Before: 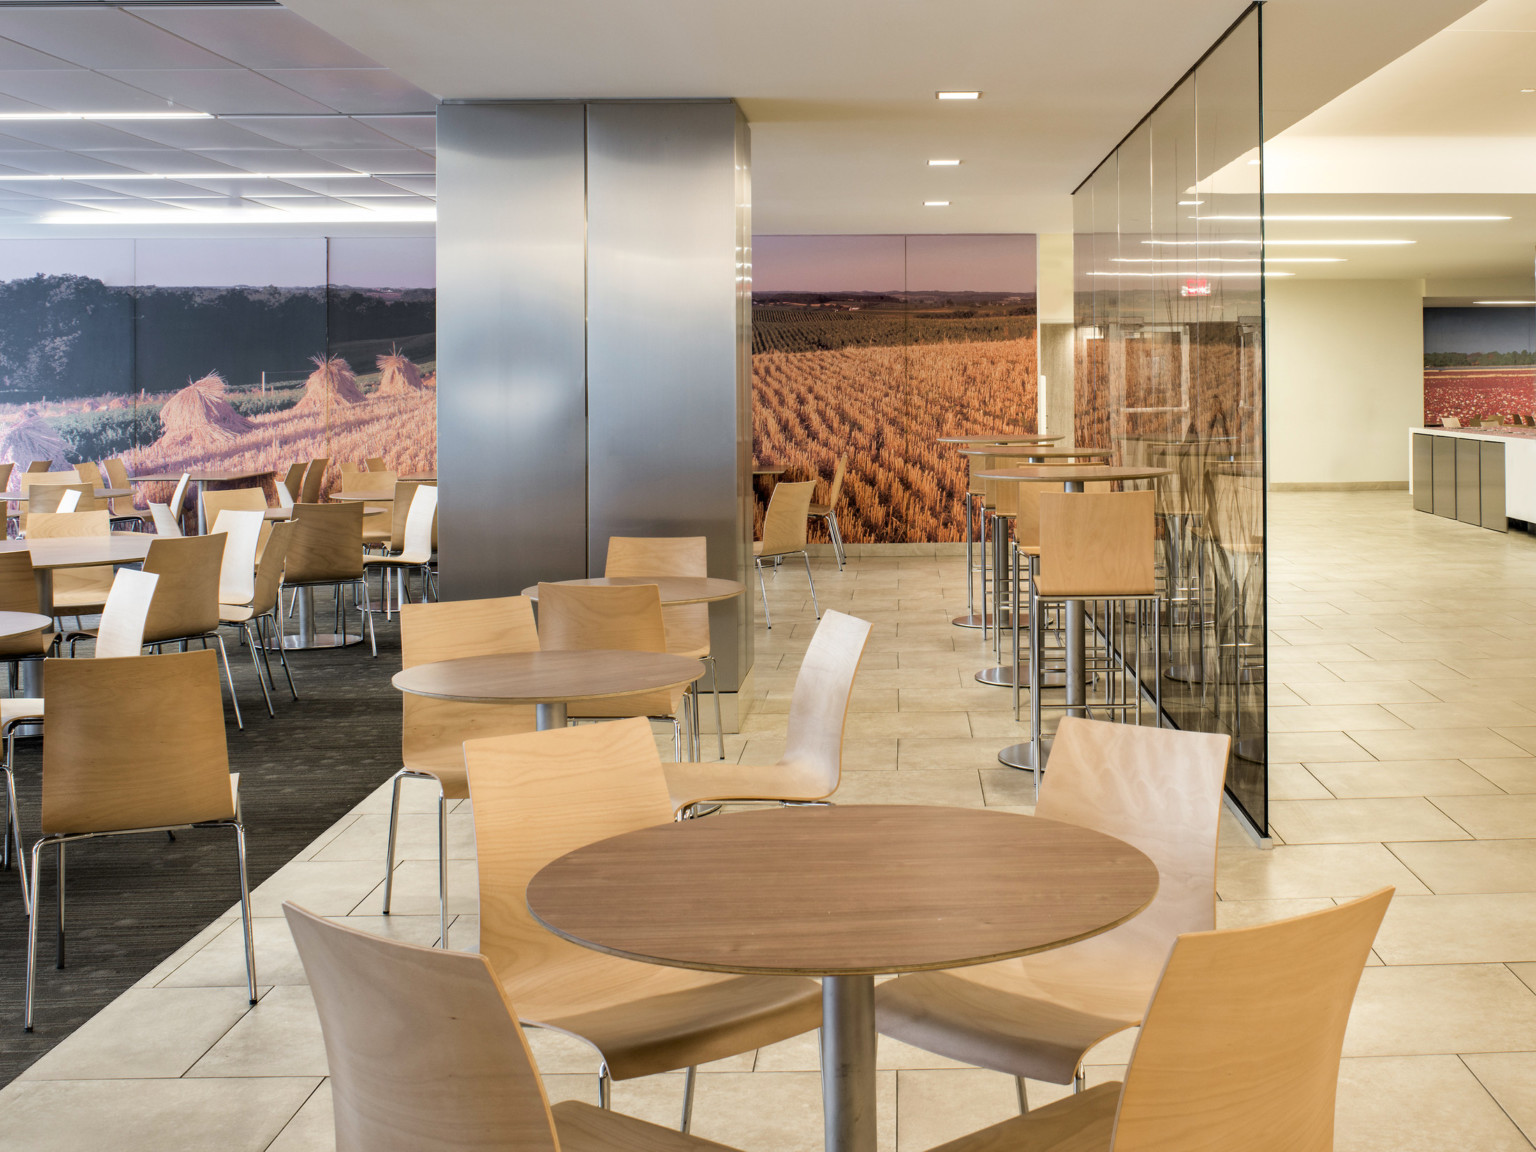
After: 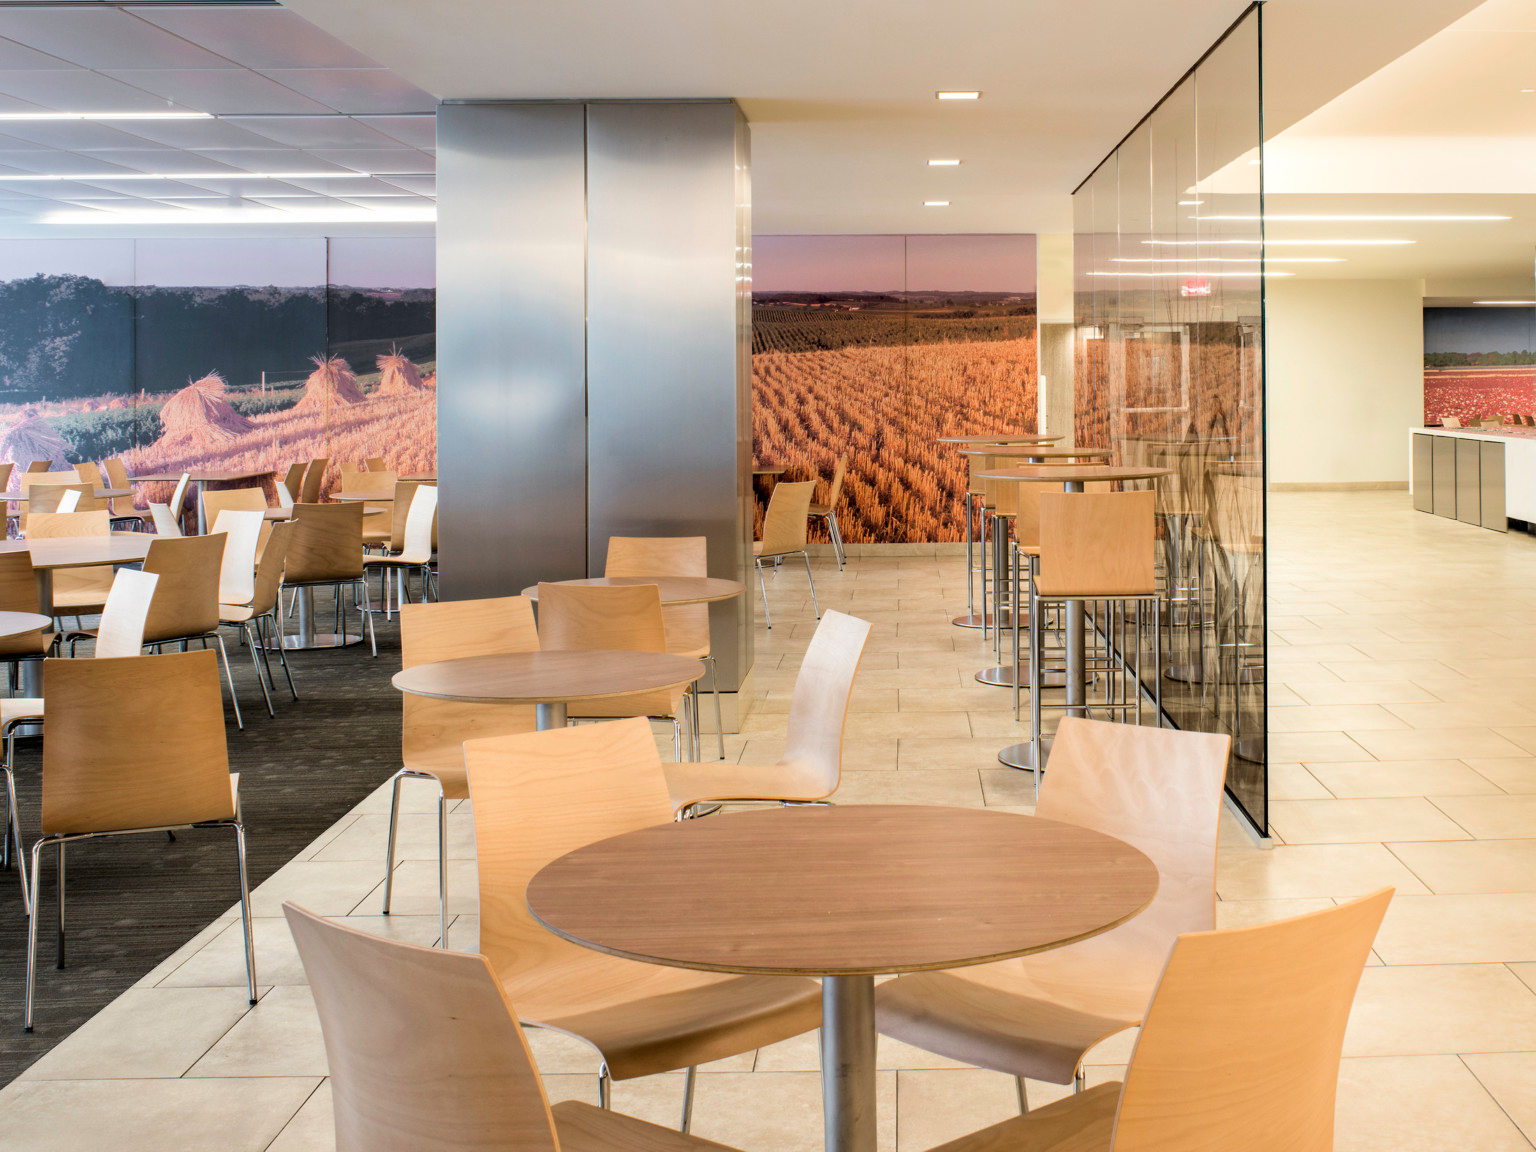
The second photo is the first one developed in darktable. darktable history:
shadows and highlights: shadows -24.09, highlights 51.47, soften with gaussian
